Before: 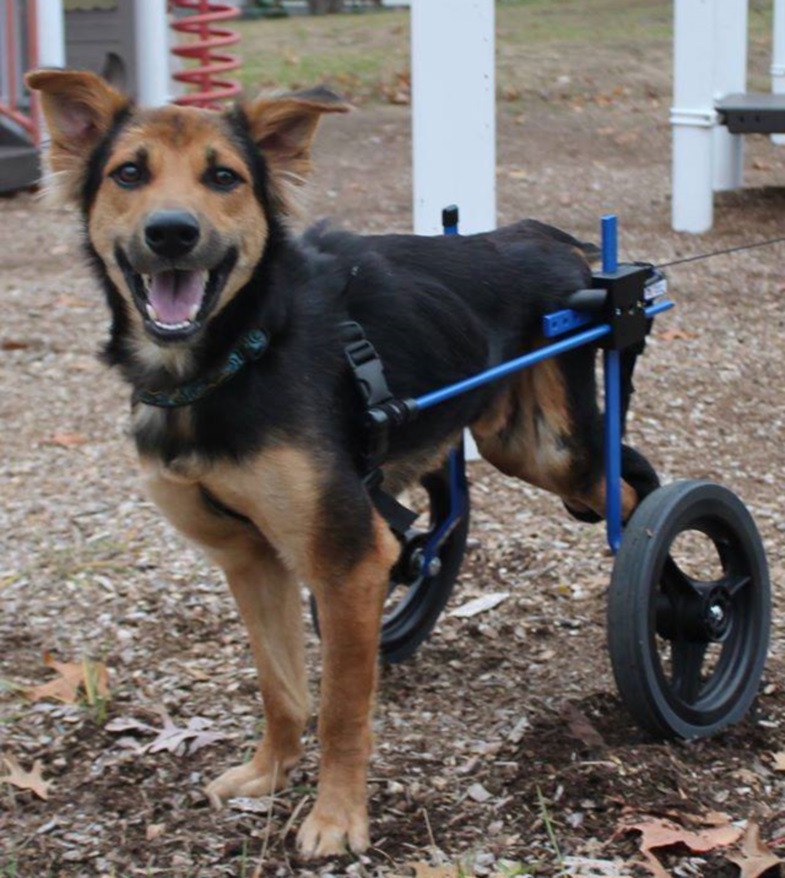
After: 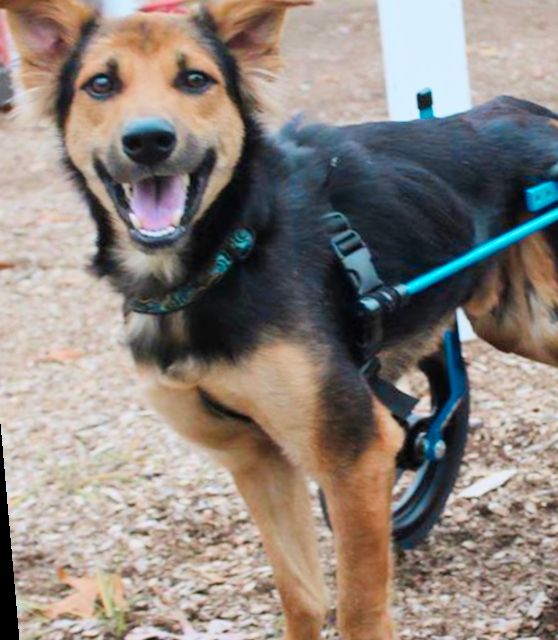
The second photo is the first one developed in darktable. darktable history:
rotate and perspective: rotation -5°, crop left 0.05, crop right 0.952, crop top 0.11, crop bottom 0.89
filmic rgb: black relative exposure -16 EV, white relative exposure 6.92 EV, hardness 4.7
color zones: curves: ch0 [(0.254, 0.492) (0.724, 0.62)]; ch1 [(0.25, 0.528) (0.719, 0.796)]; ch2 [(0, 0.472) (0.25, 0.5) (0.73, 0.184)]
crop: top 5.803%, right 27.864%, bottom 5.804%
exposure: black level correction 0, exposure 1.3 EV, compensate exposure bias true, compensate highlight preservation false
